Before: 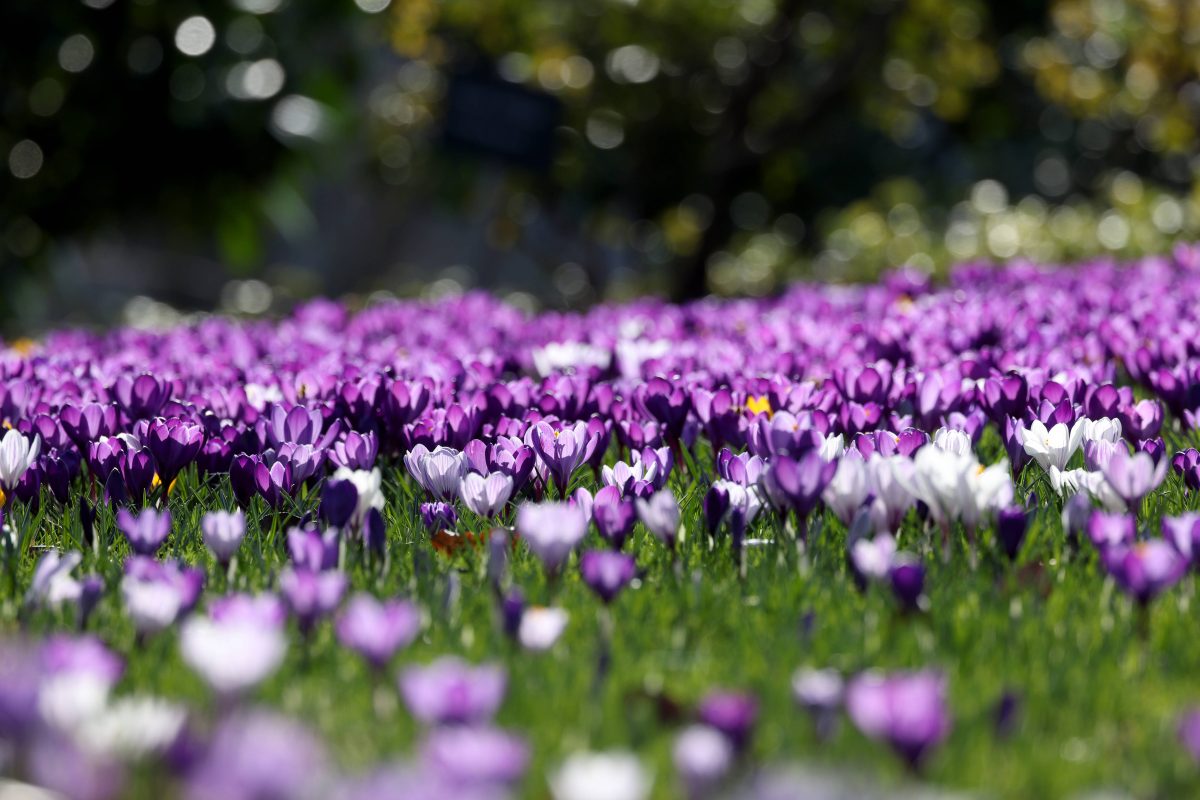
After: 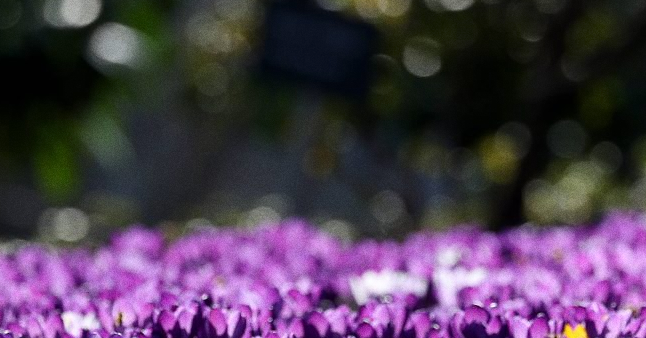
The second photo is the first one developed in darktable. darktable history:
sharpen: radius 1, threshold 1
grain: coarseness 0.09 ISO
crop: left 15.306%, top 9.065%, right 30.789%, bottom 48.638%
